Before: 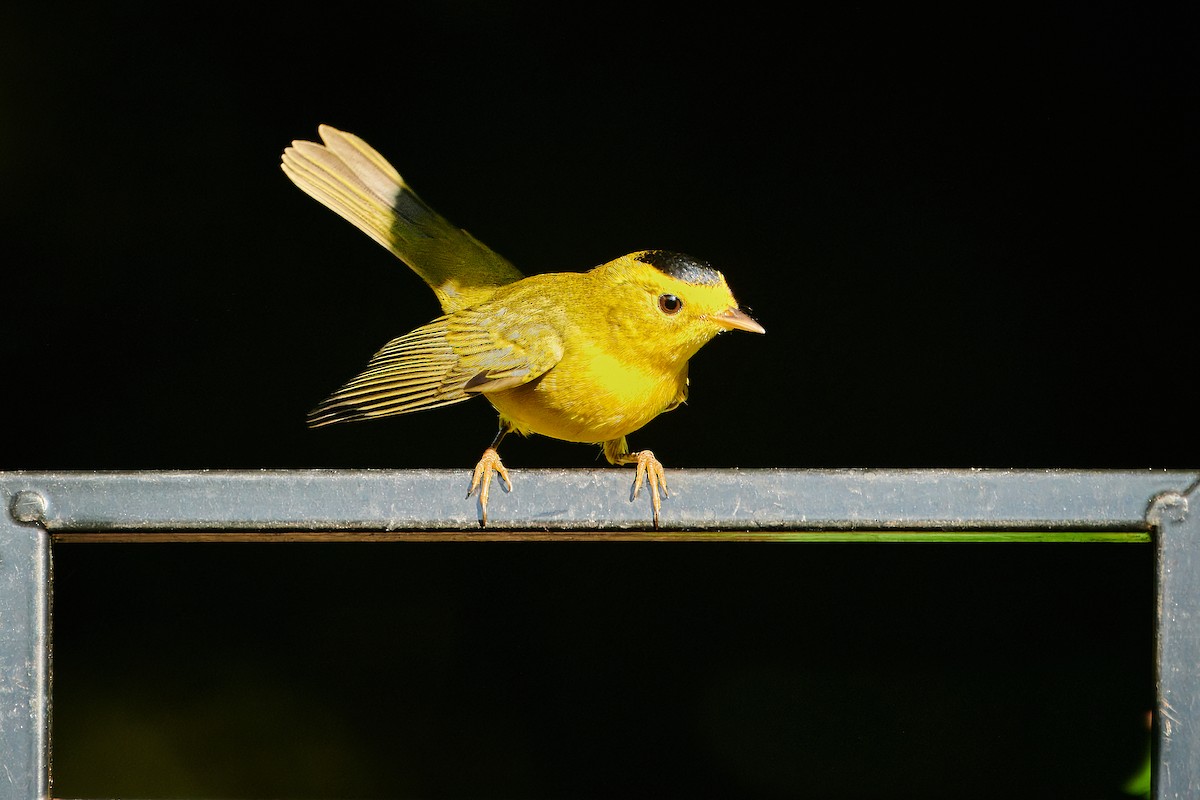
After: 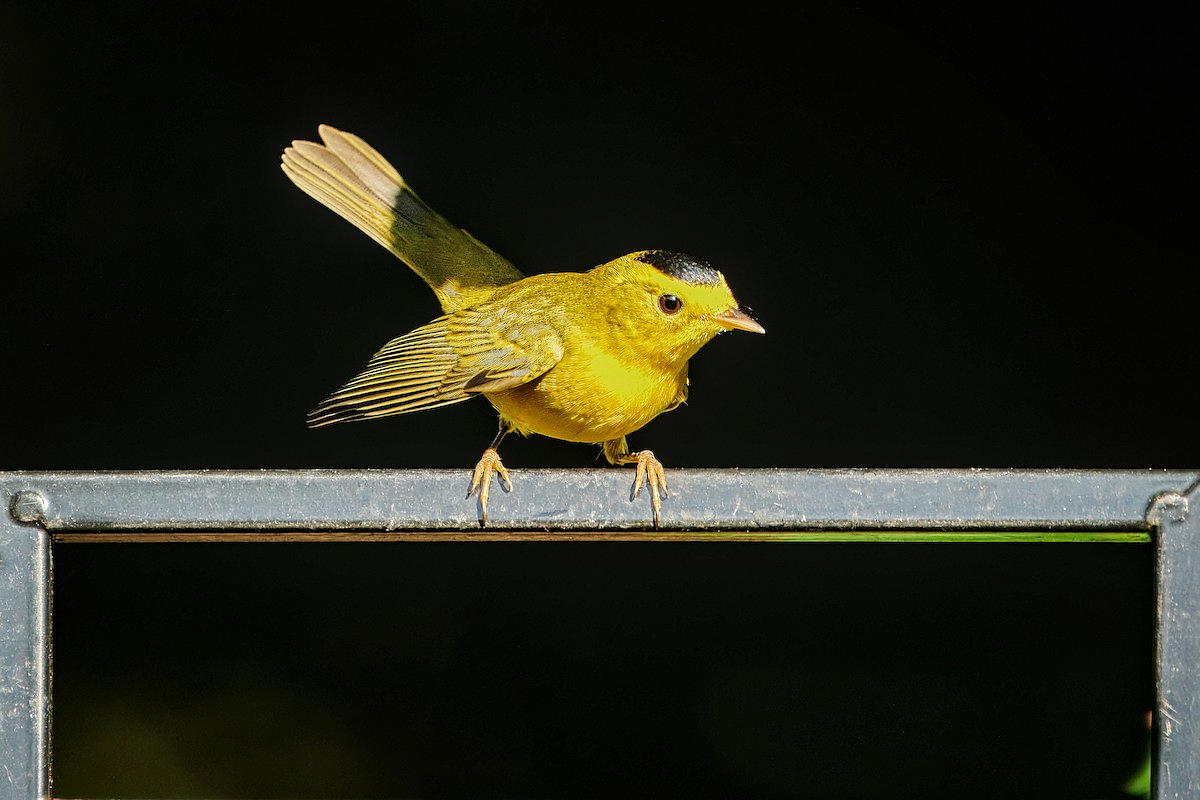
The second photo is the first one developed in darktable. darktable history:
local contrast: detail 130%
sharpen: amount 0.2
exposure: exposure 0.02 EV, compensate highlight preservation false
